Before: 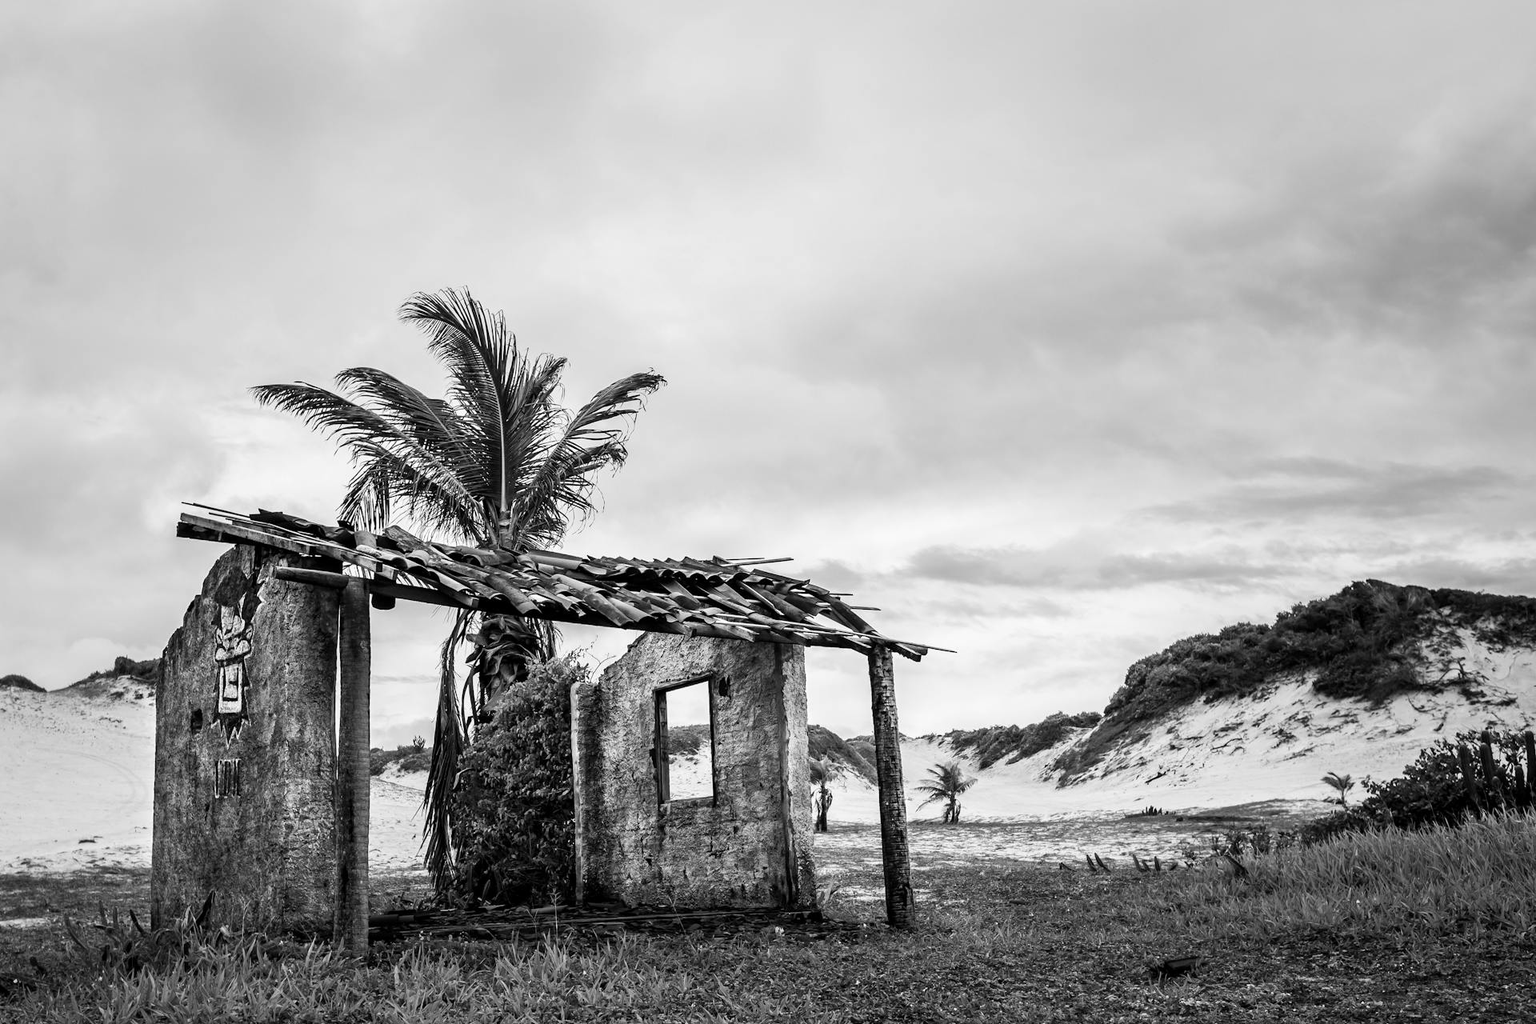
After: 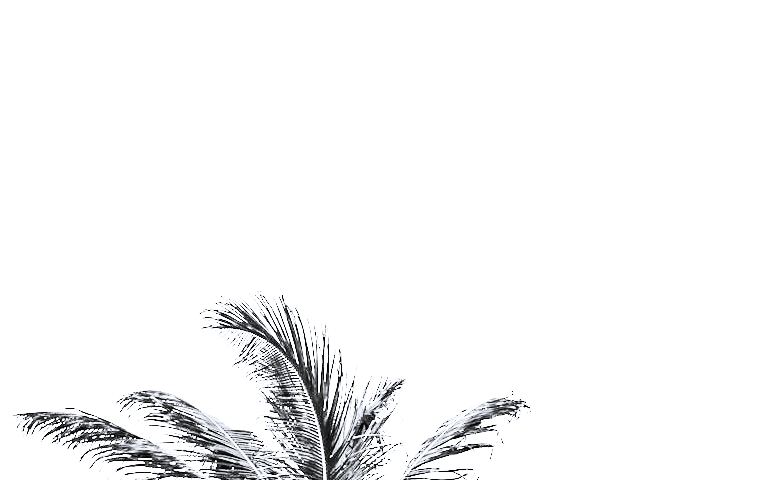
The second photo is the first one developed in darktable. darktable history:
color balance rgb: highlights gain › luminance 16.331%, highlights gain › chroma 2.926%, highlights gain › hue 263.21°, perceptual saturation grading › global saturation 42.402%, global vibrance 20%
crop: left 15.793%, top 5.442%, right 43.884%, bottom 56.996%
base curve: curves: ch0 [(0, 0) (0.007, 0.004) (0.027, 0.03) (0.046, 0.07) (0.207, 0.54) (0.442, 0.872) (0.673, 0.972) (1, 1)], exposure shift 0.01, preserve colors none
contrast brightness saturation: contrast 0.202, brightness 0.161, saturation 0.218
exposure: black level correction 0, exposure 1.001 EV, compensate highlight preservation false
haze removal: adaptive false
